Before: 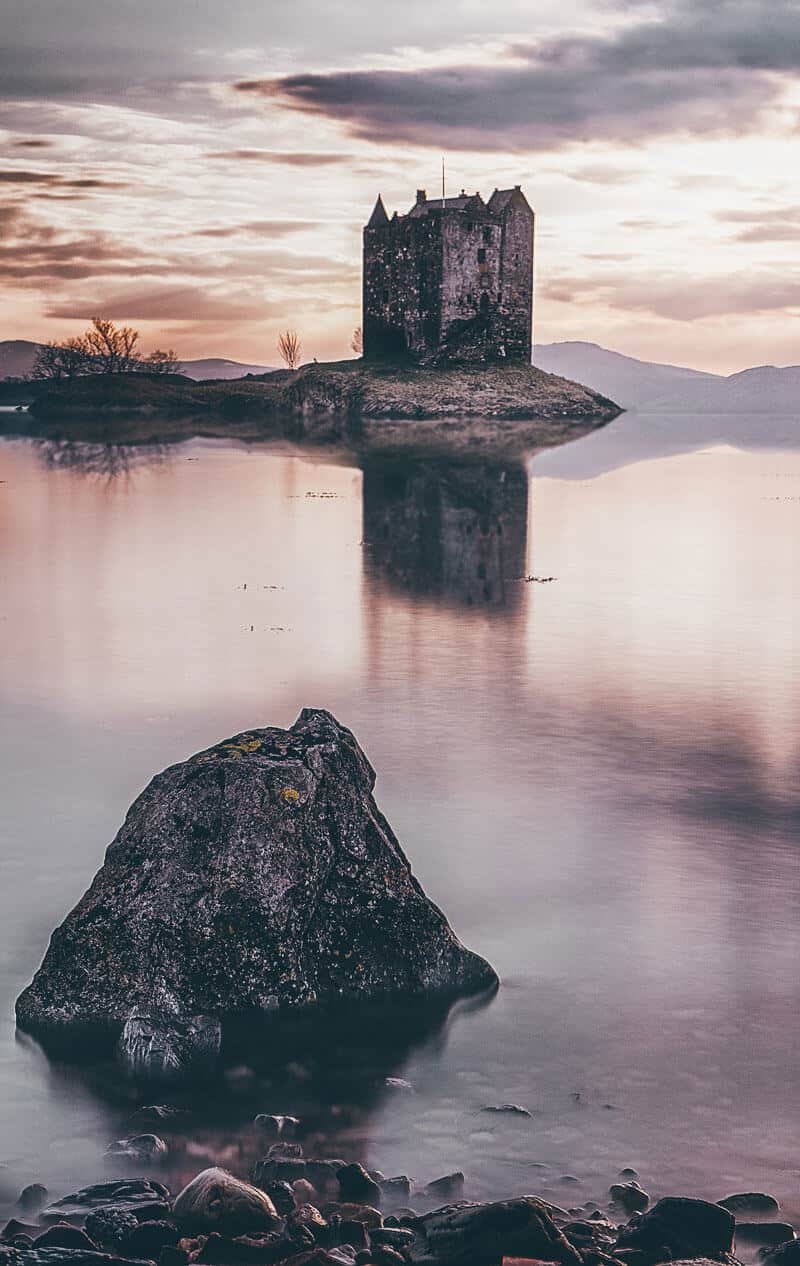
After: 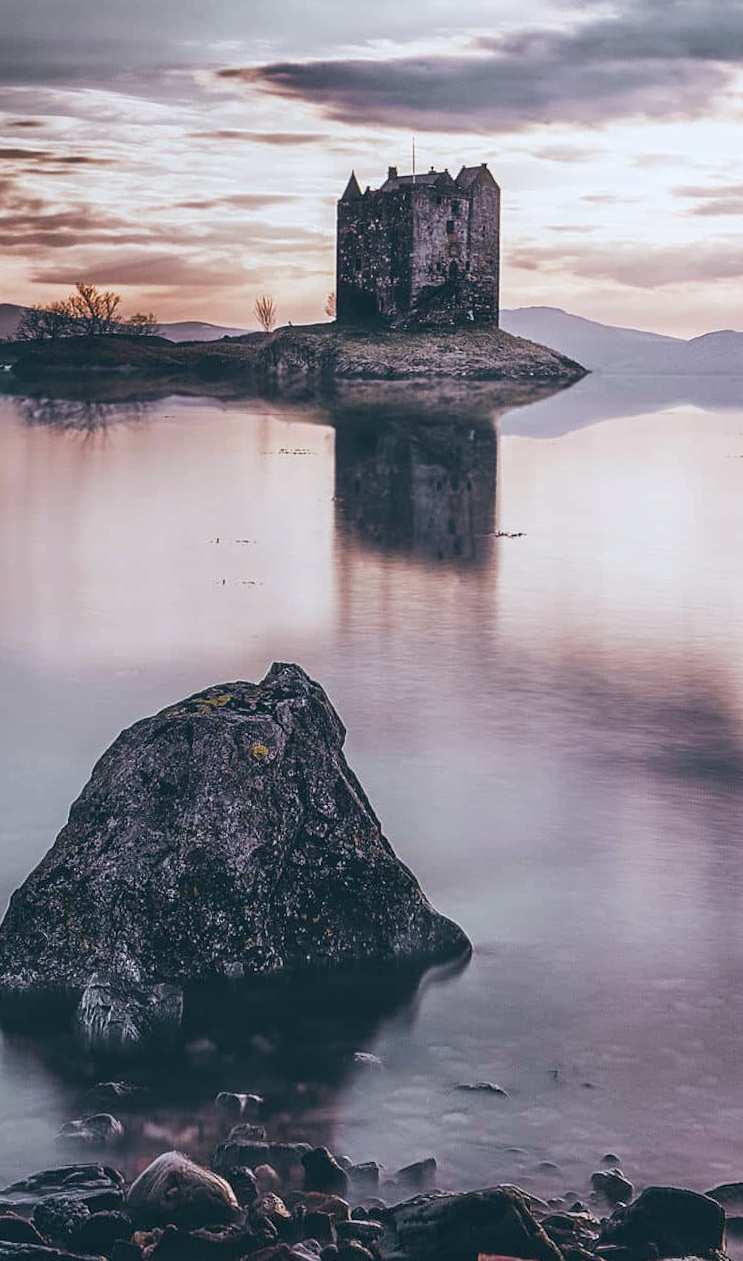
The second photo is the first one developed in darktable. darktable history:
white balance: red 0.967, blue 1.049
rotate and perspective: rotation 0.215°, lens shift (vertical) -0.139, crop left 0.069, crop right 0.939, crop top 0.002, crop bottom 0.996
